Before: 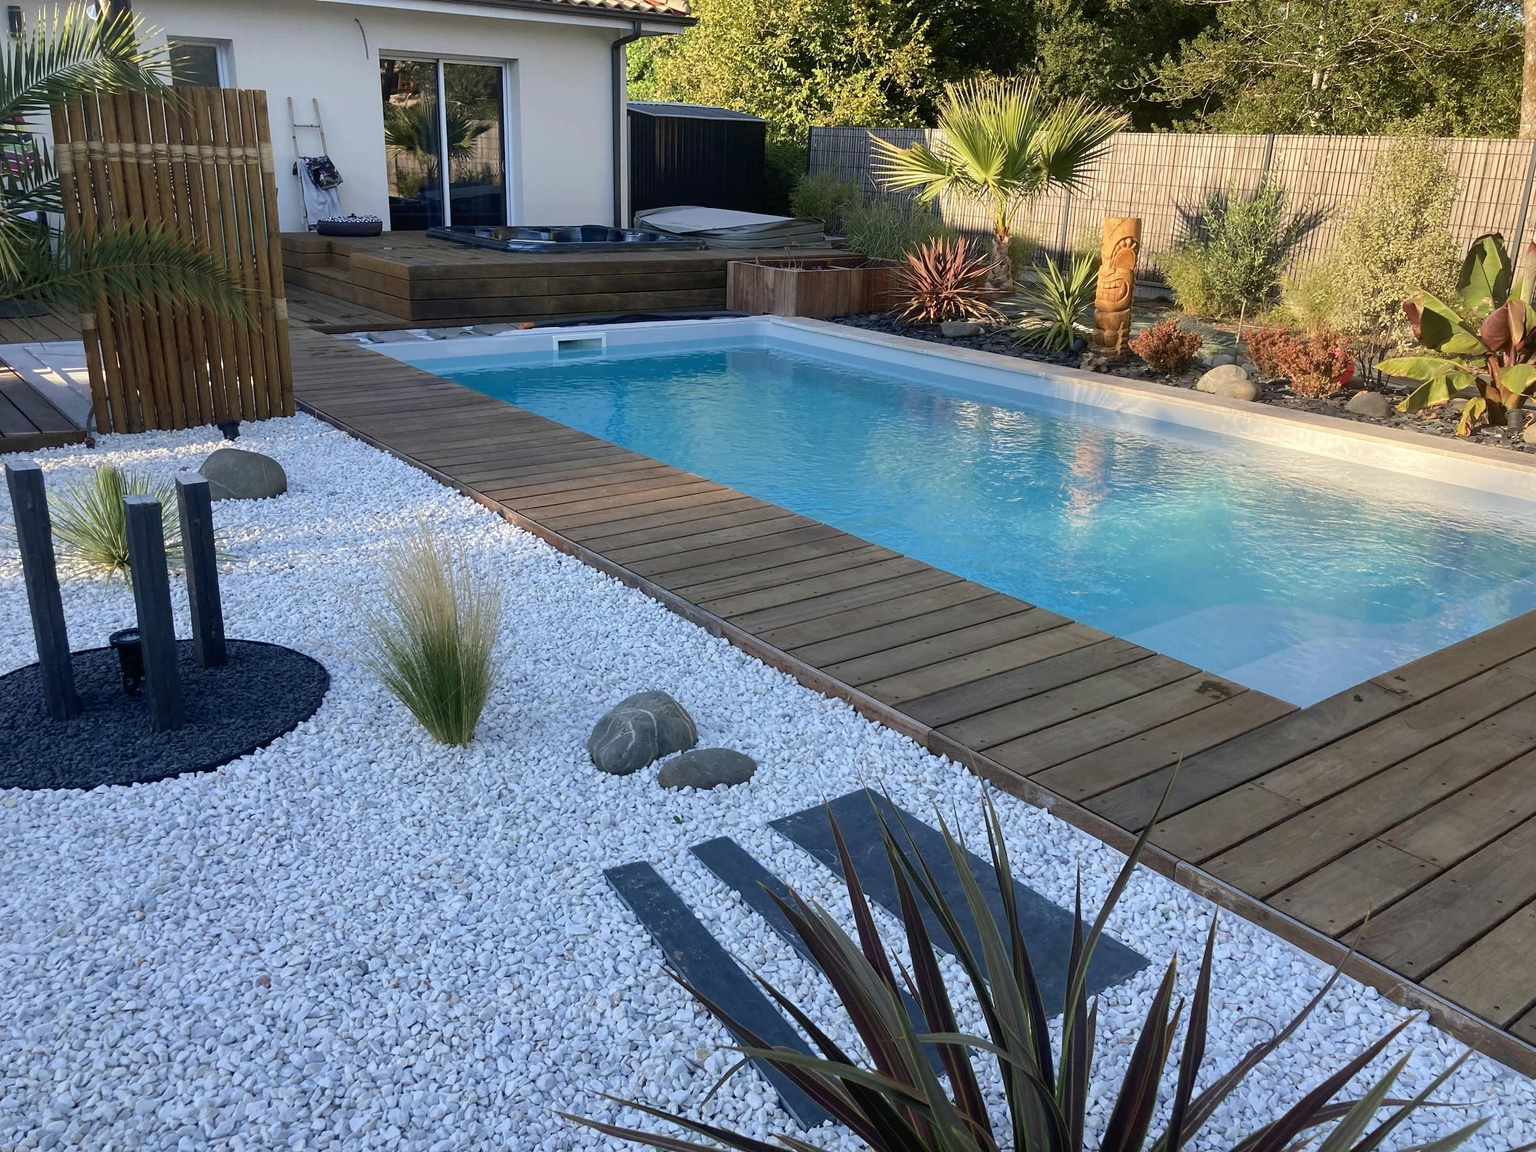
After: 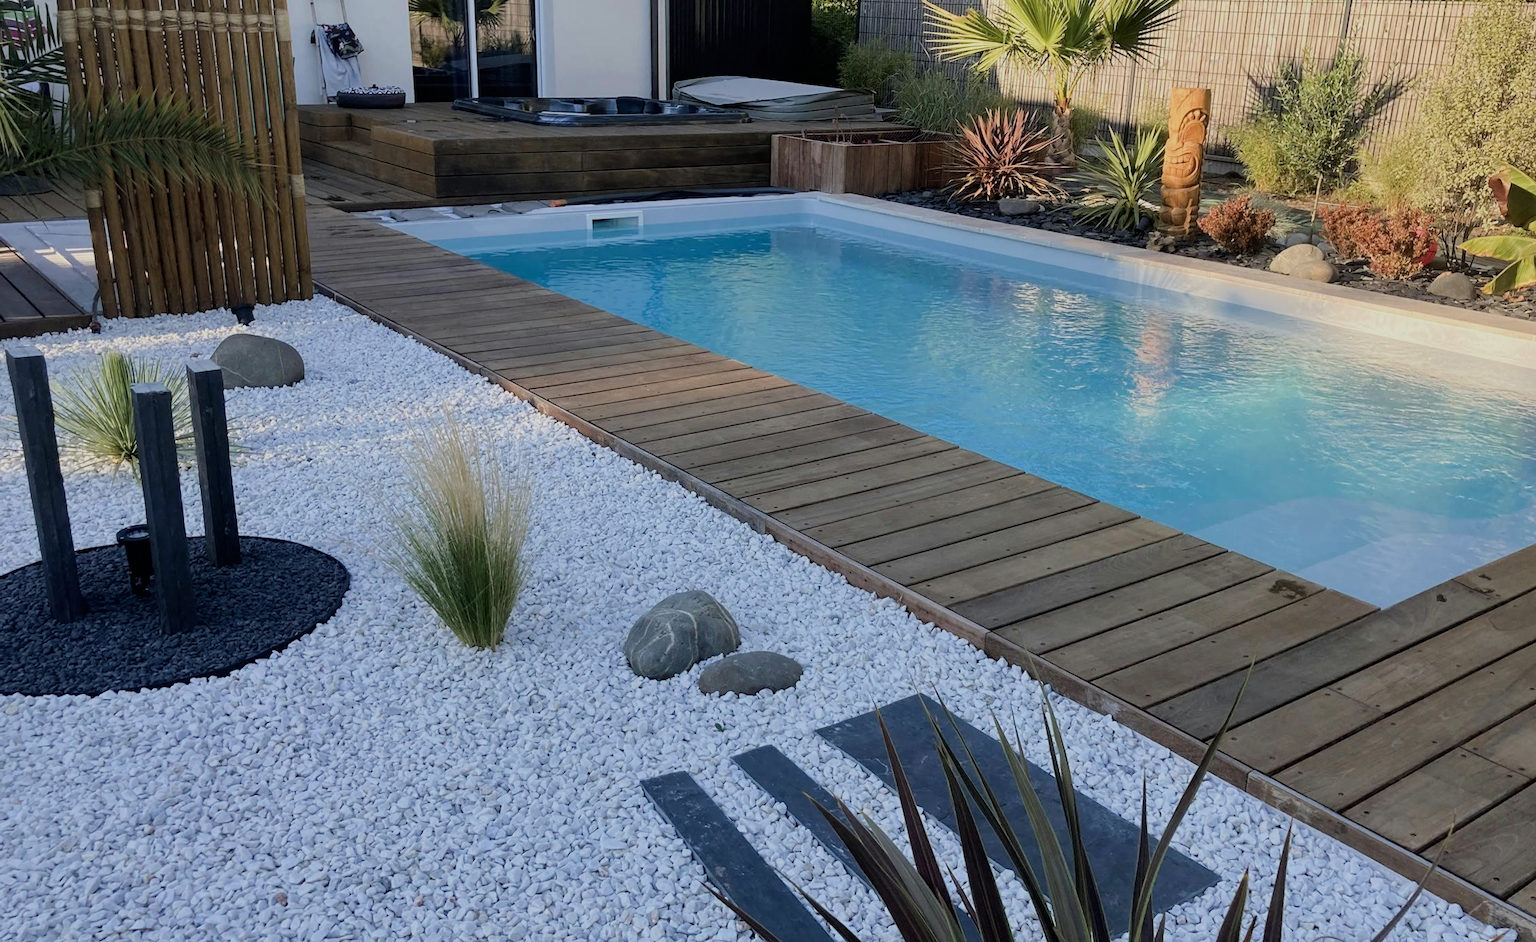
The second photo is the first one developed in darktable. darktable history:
filmic rgb: hardness 4.17
crop and rotate: angle 0.03°, top 11.643%, right 5.651%, bottom 11.189%
